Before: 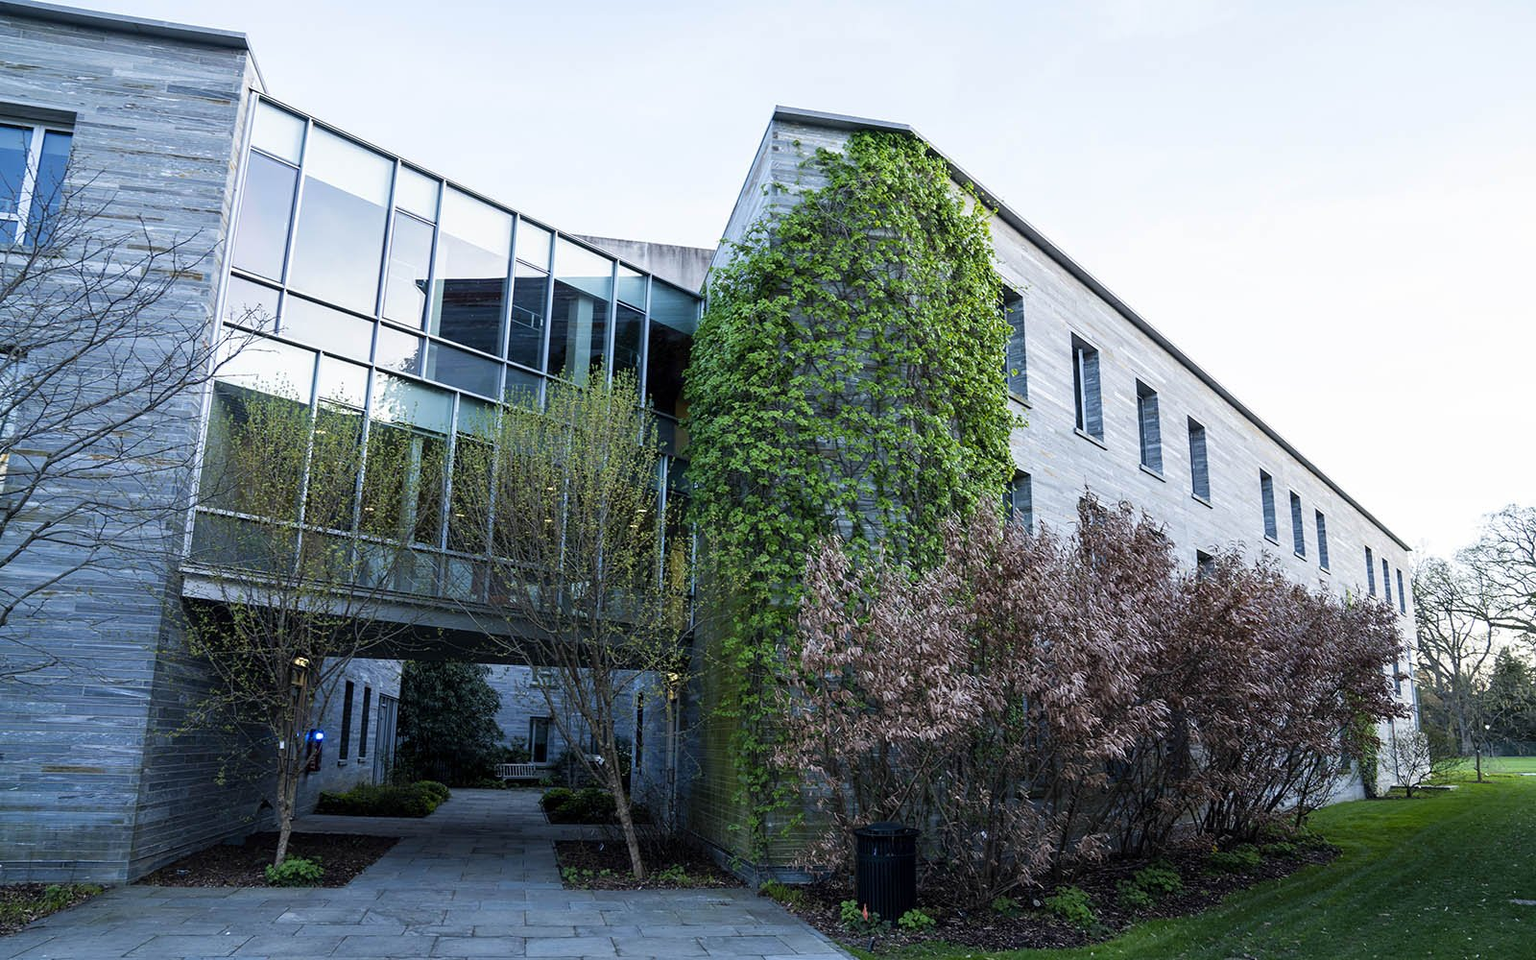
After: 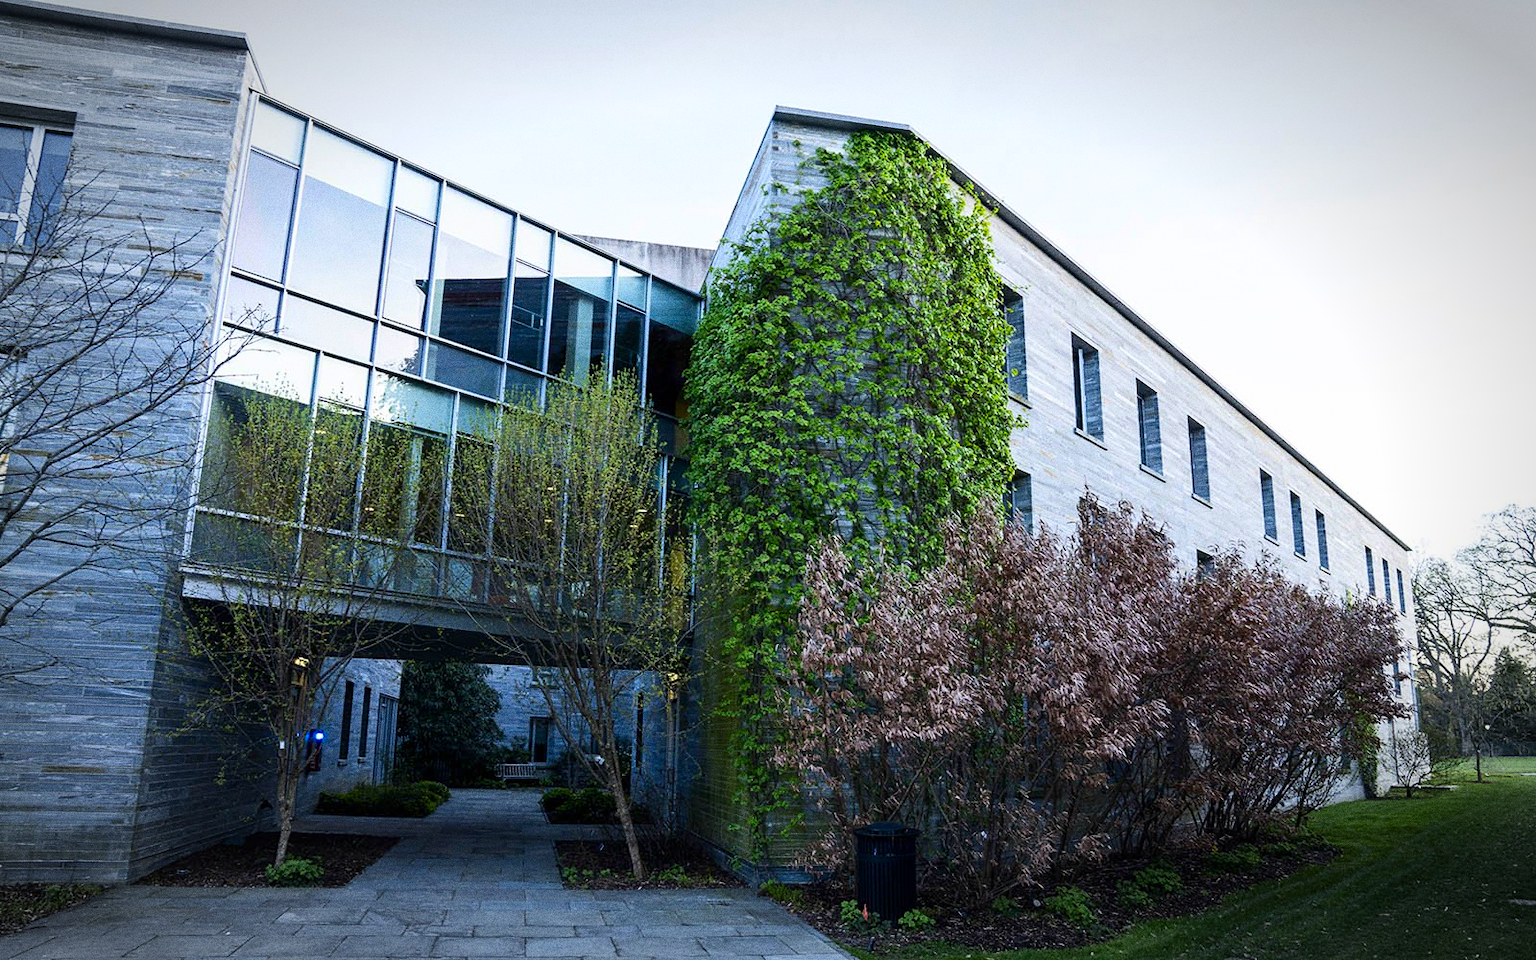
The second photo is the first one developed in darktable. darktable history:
grain: coarseness 0.09 ISO, strength 40%
vignetting: automatic ratio true
contrast brightness saturation: contrast 0.16, saturation 0.32
